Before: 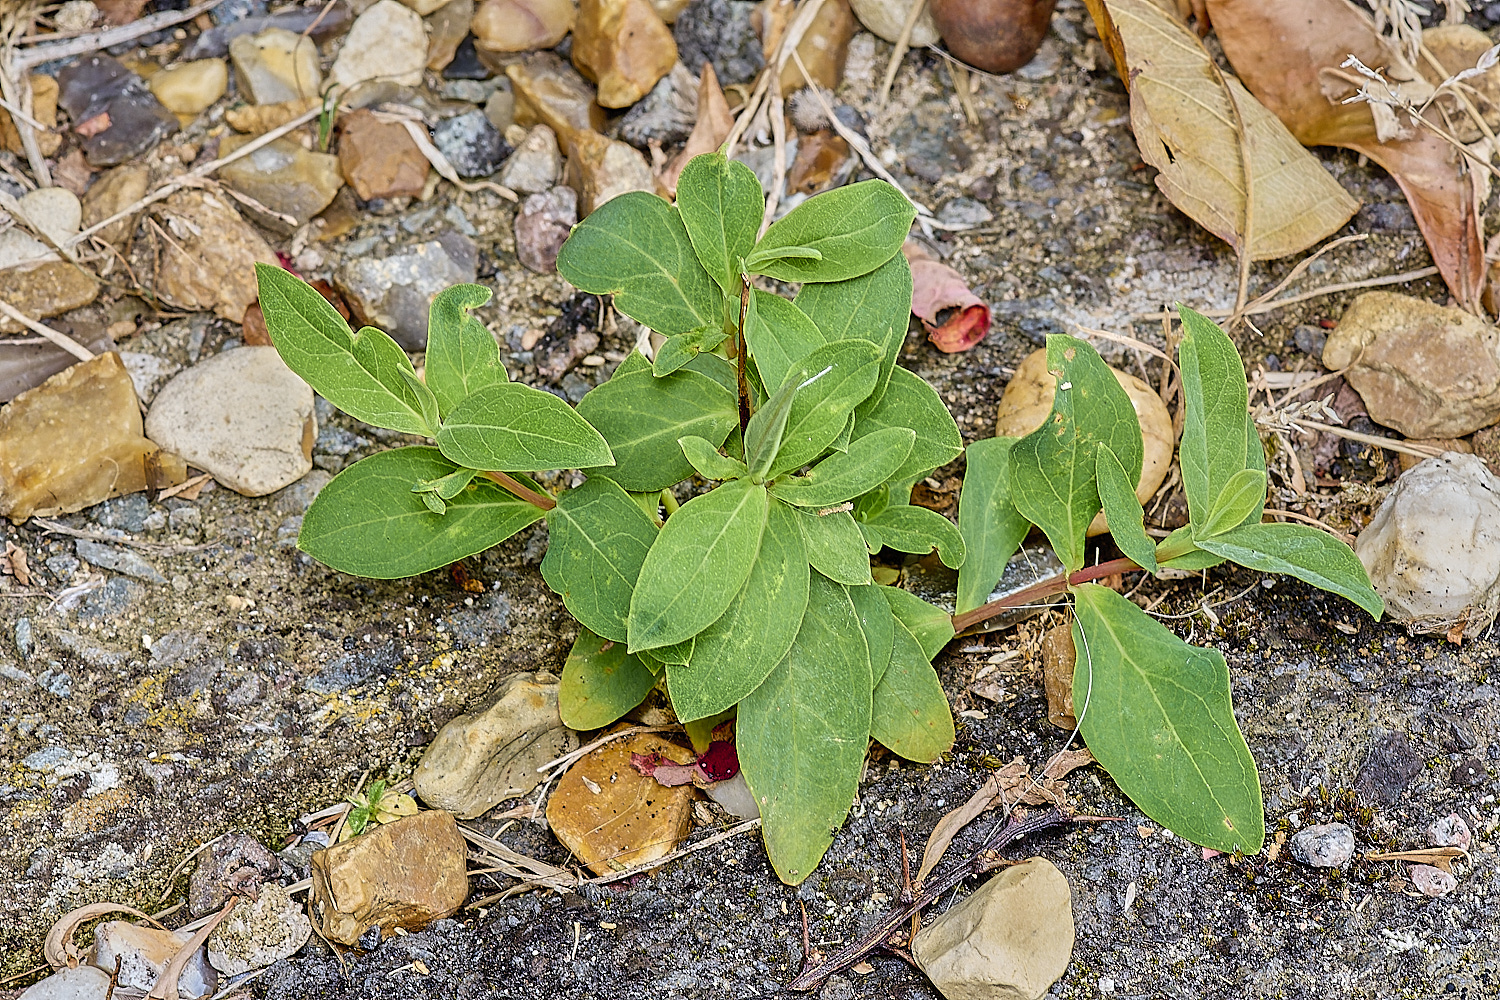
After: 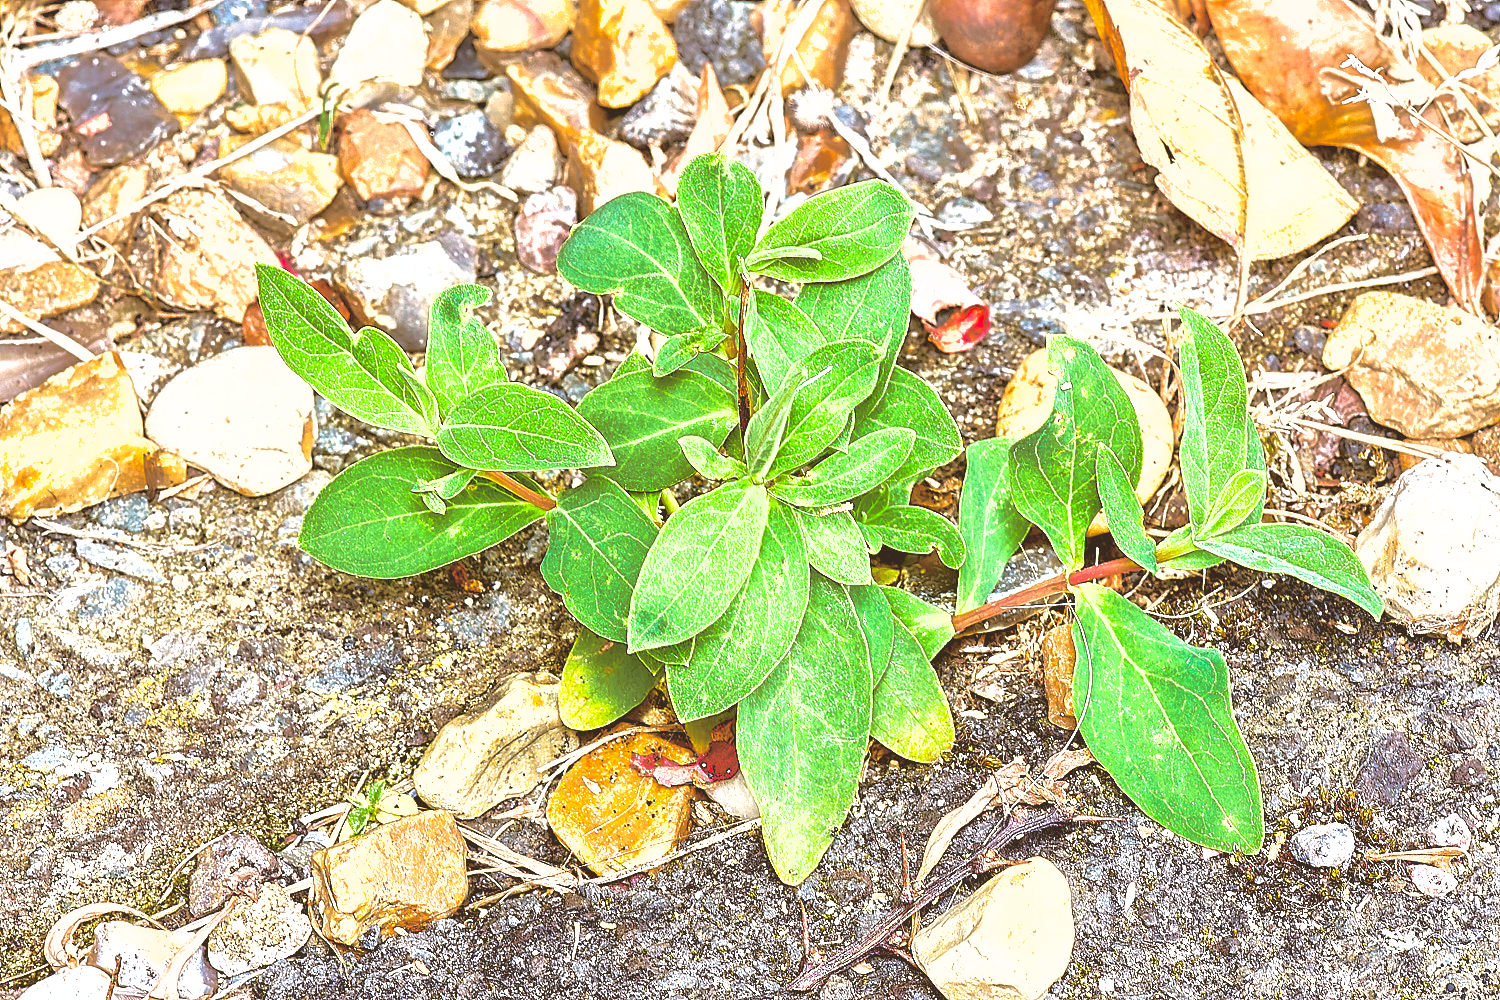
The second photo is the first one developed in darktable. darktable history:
split-toning: shadows › hue 32.4°, shadows › saturation 0.51, highlights › hue 180°, highlights › saturation 0, balance -60.17, compress 55.19%
color balance: on, module defaults
tone curve: curves: ch0 [(0, 0.068) (1, 0.961)], color space Lab, linked channels, preserve colors none
contrast brightness saturation: contrast -0.1, saturation -0.1
exposure: black level correction 0.001, exposure 1.719 EV, compensate exposure bias true, compensate highlight preservation false
shadows and highlights: on, module defaults
